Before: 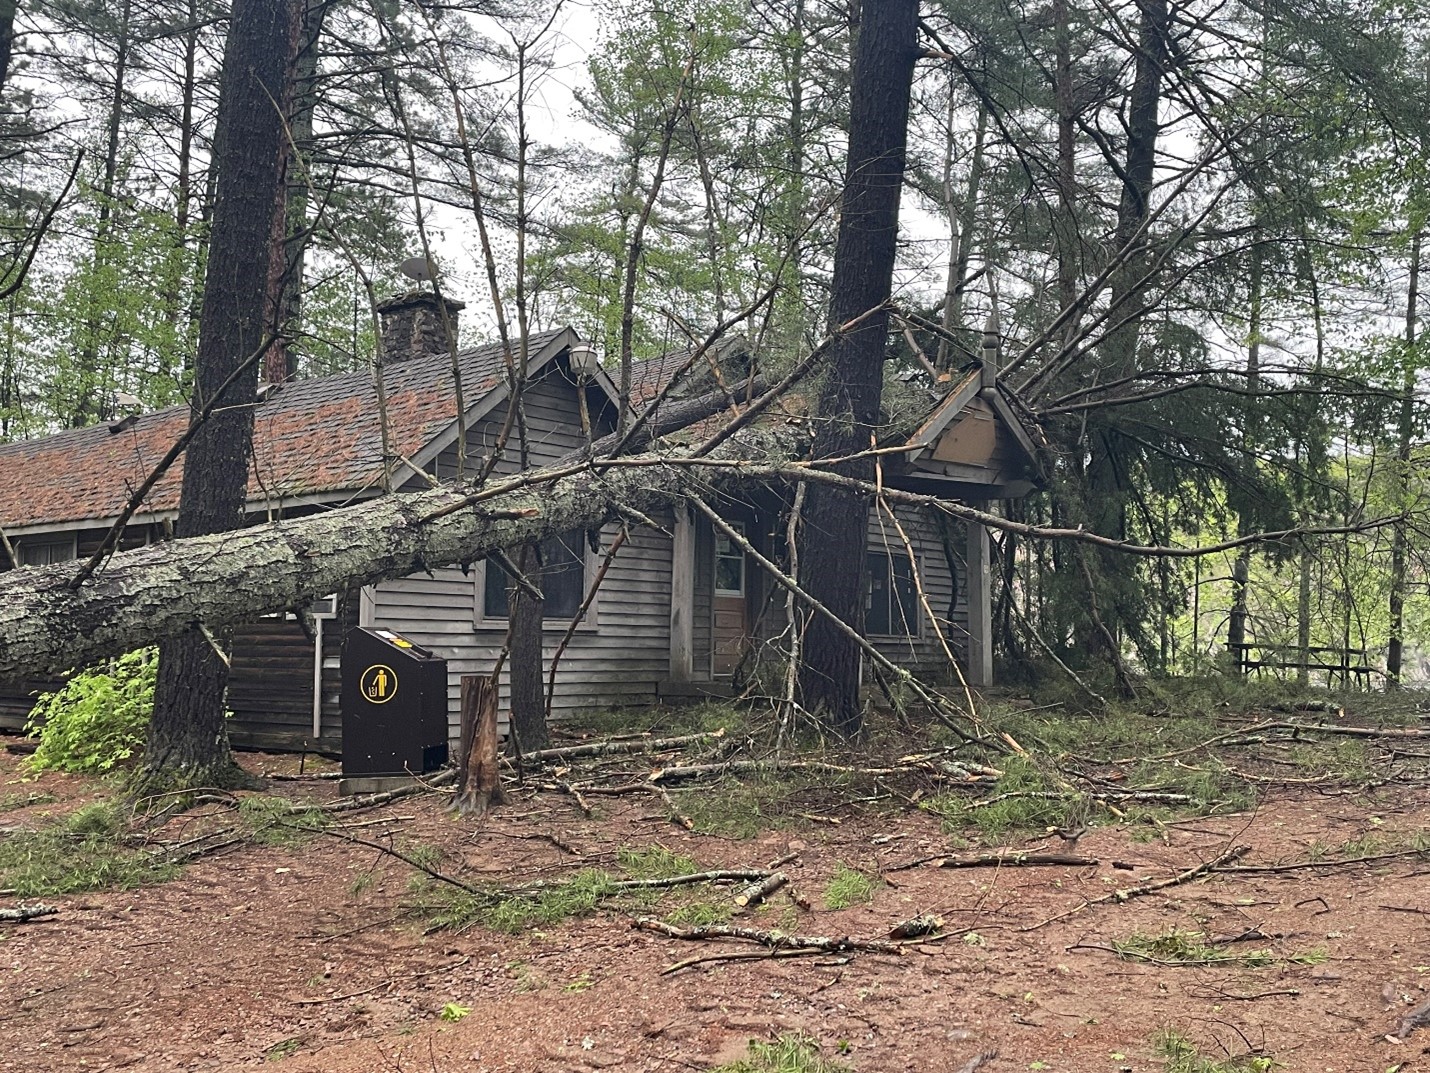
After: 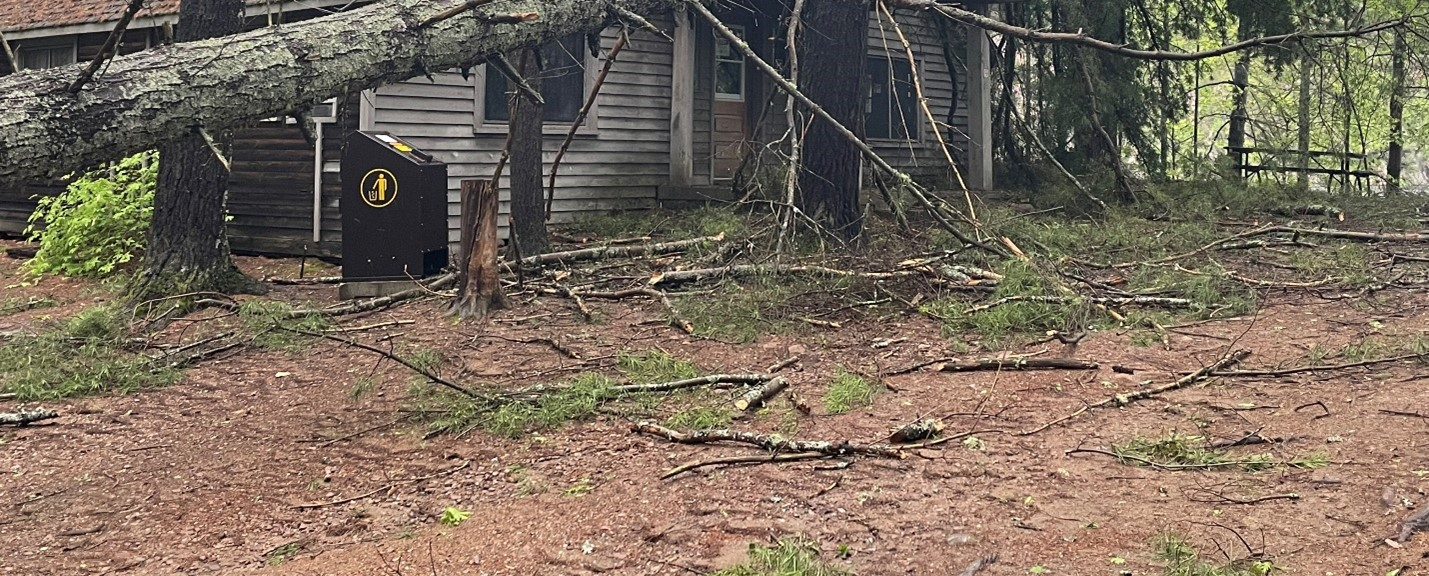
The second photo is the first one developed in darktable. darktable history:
white balance: emerald 1
crop and rotate: top 46.237%
